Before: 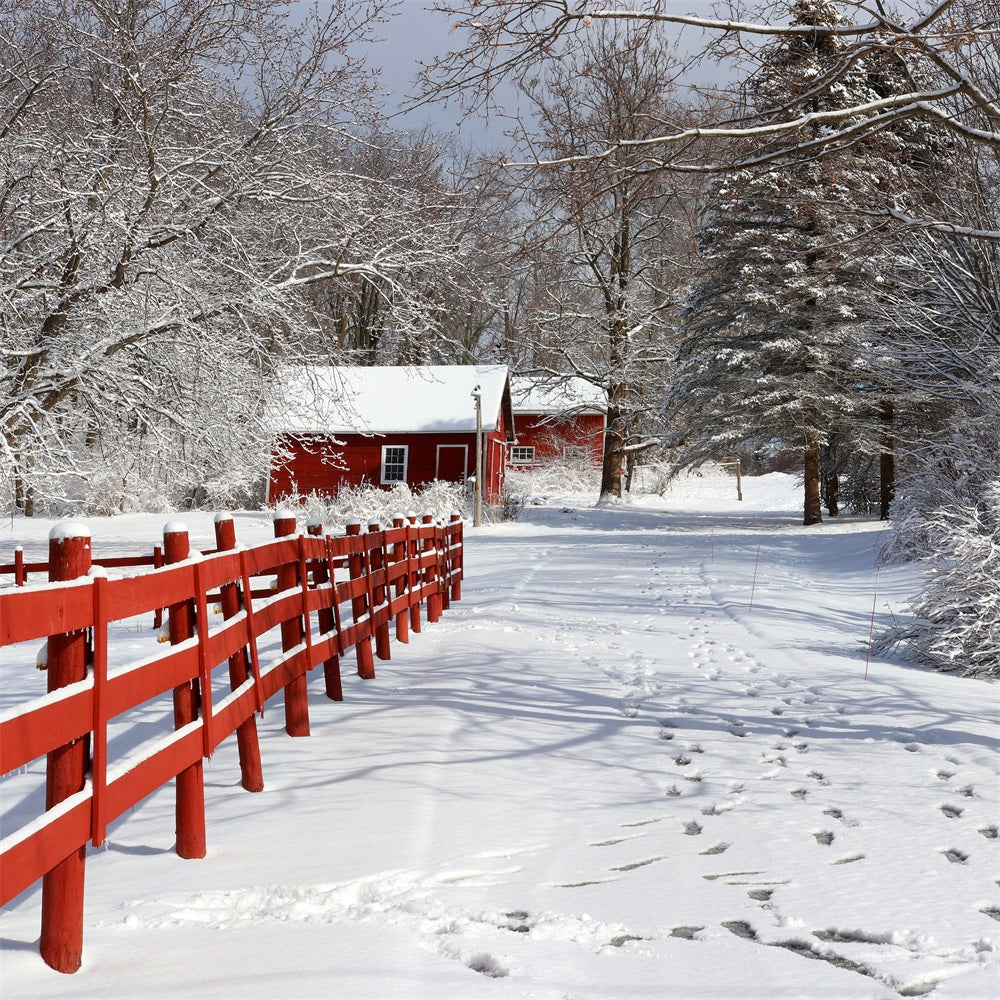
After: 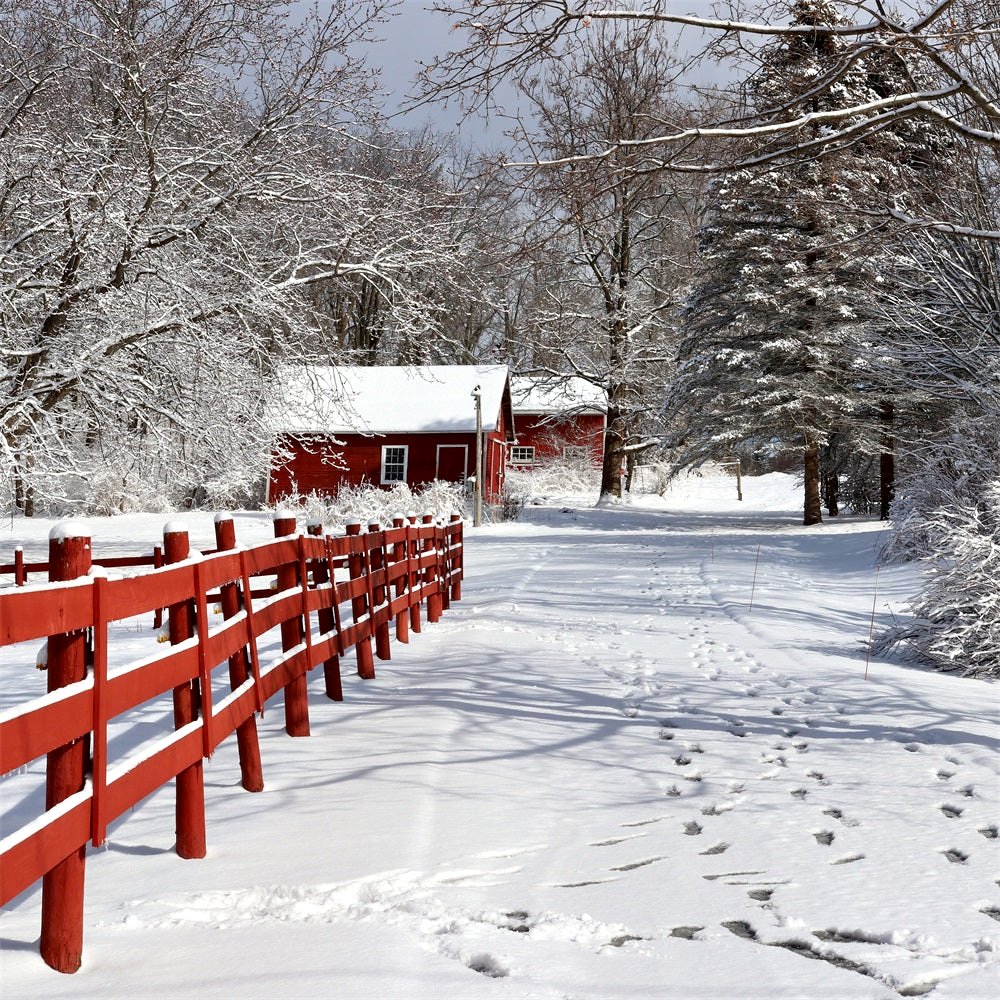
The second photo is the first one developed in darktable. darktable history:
contrast brightness saturation: saturation -0.04
contrast equalizer: y [[0.535, 0.543, 0.548, 0.548, 0.542, 0.532], [0.5 ×6], [0.5 ×6], [0 ×6], [0 ×6]]
